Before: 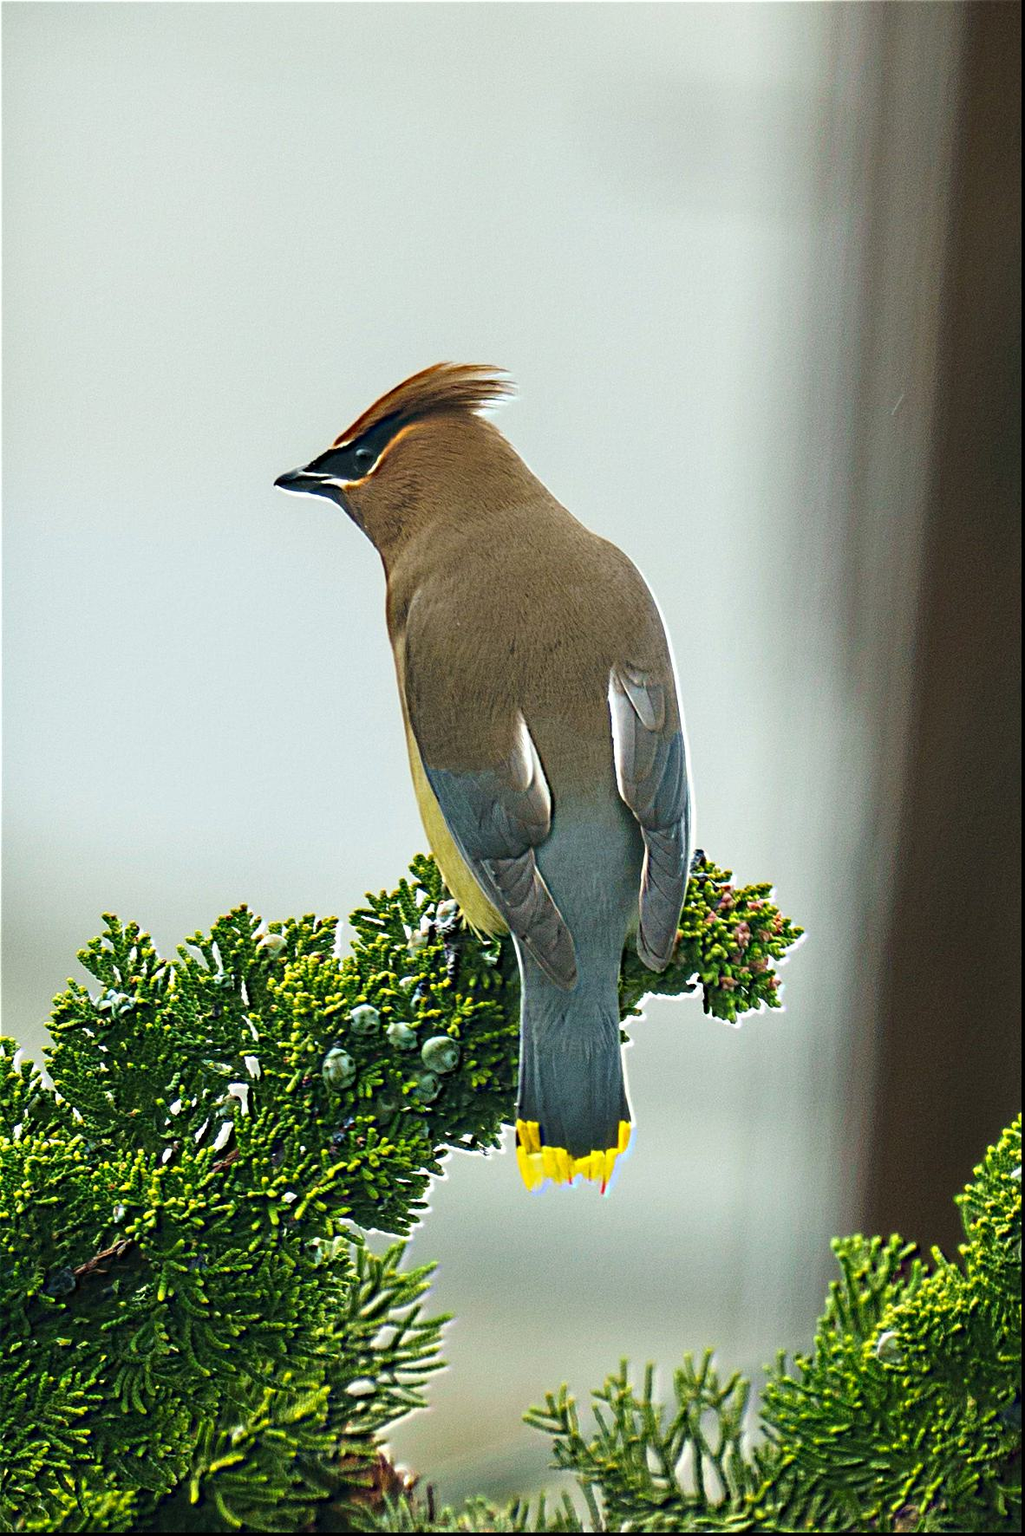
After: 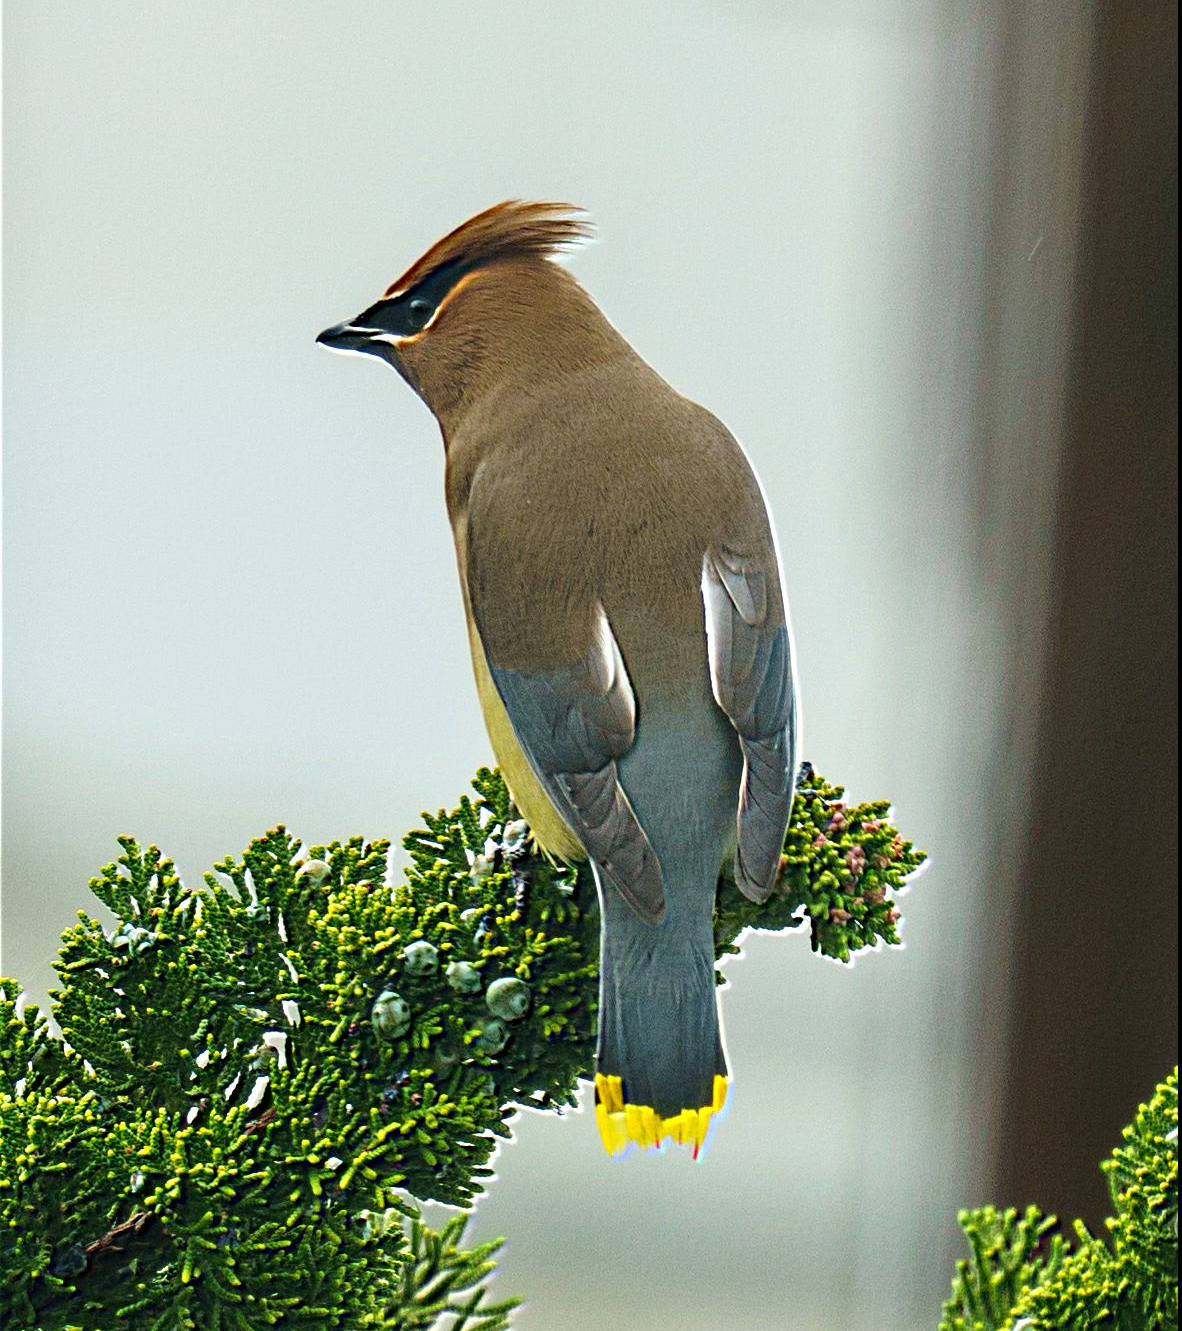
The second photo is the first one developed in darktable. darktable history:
crop and rotate: top 12.31%, bottom 12.542%
